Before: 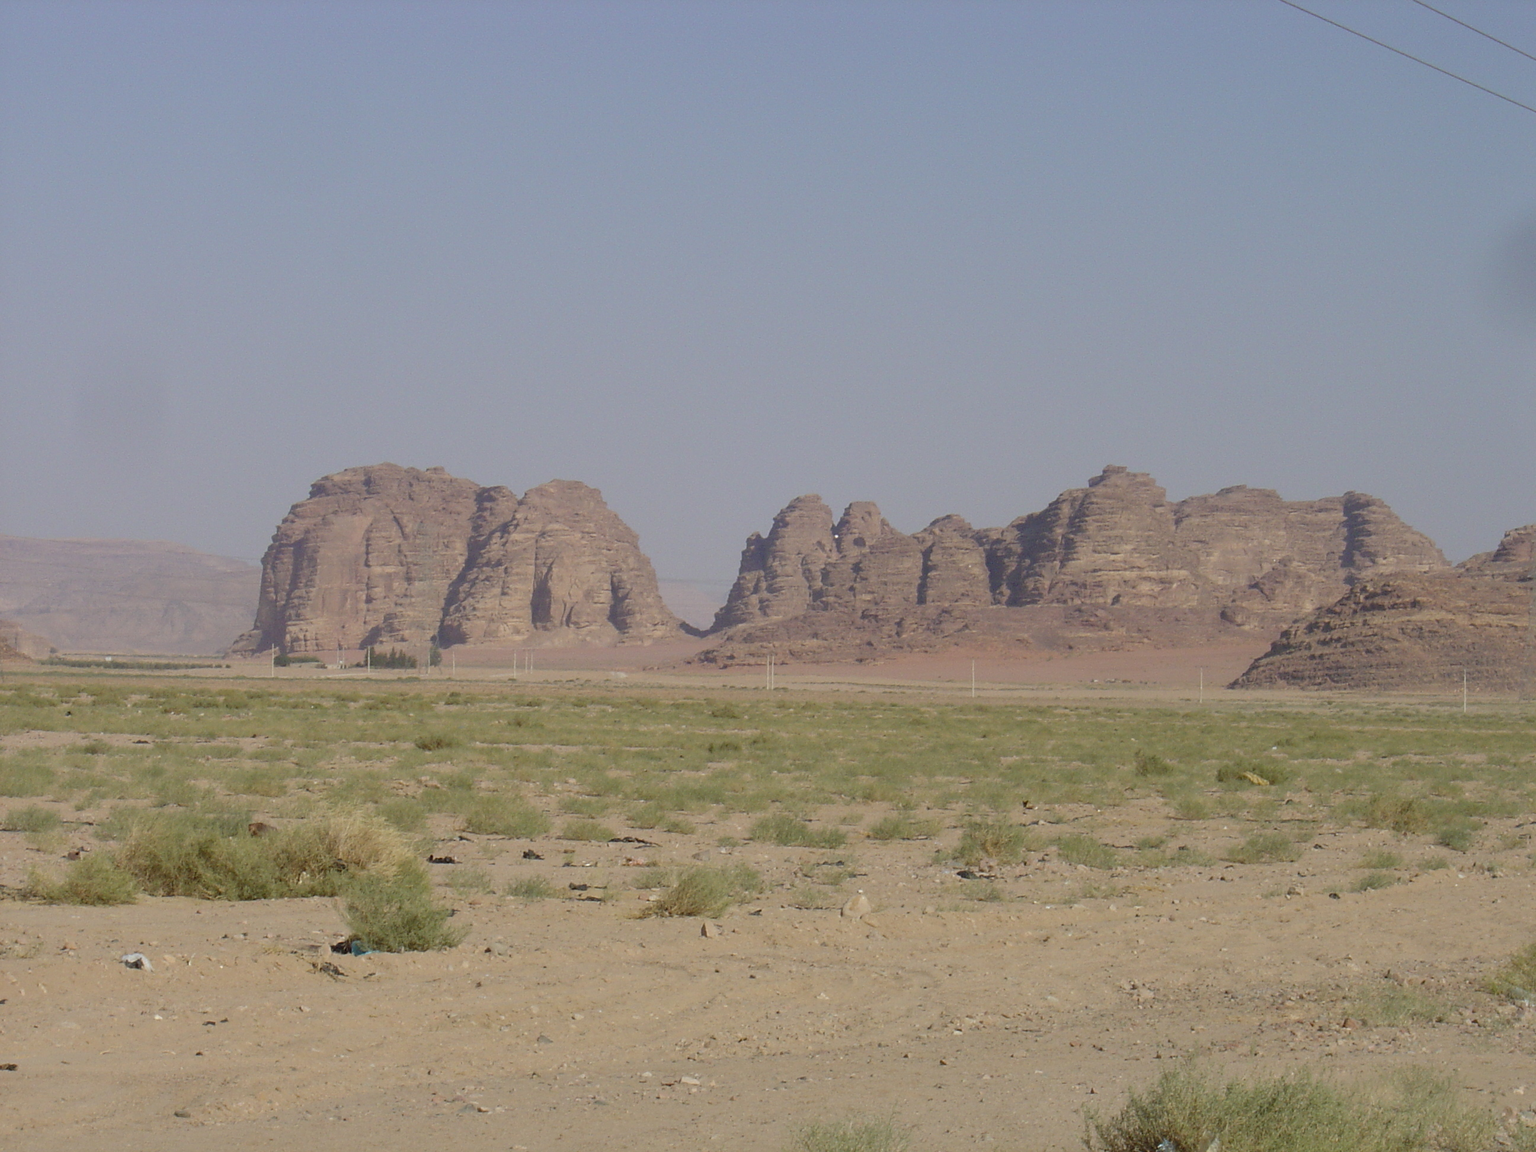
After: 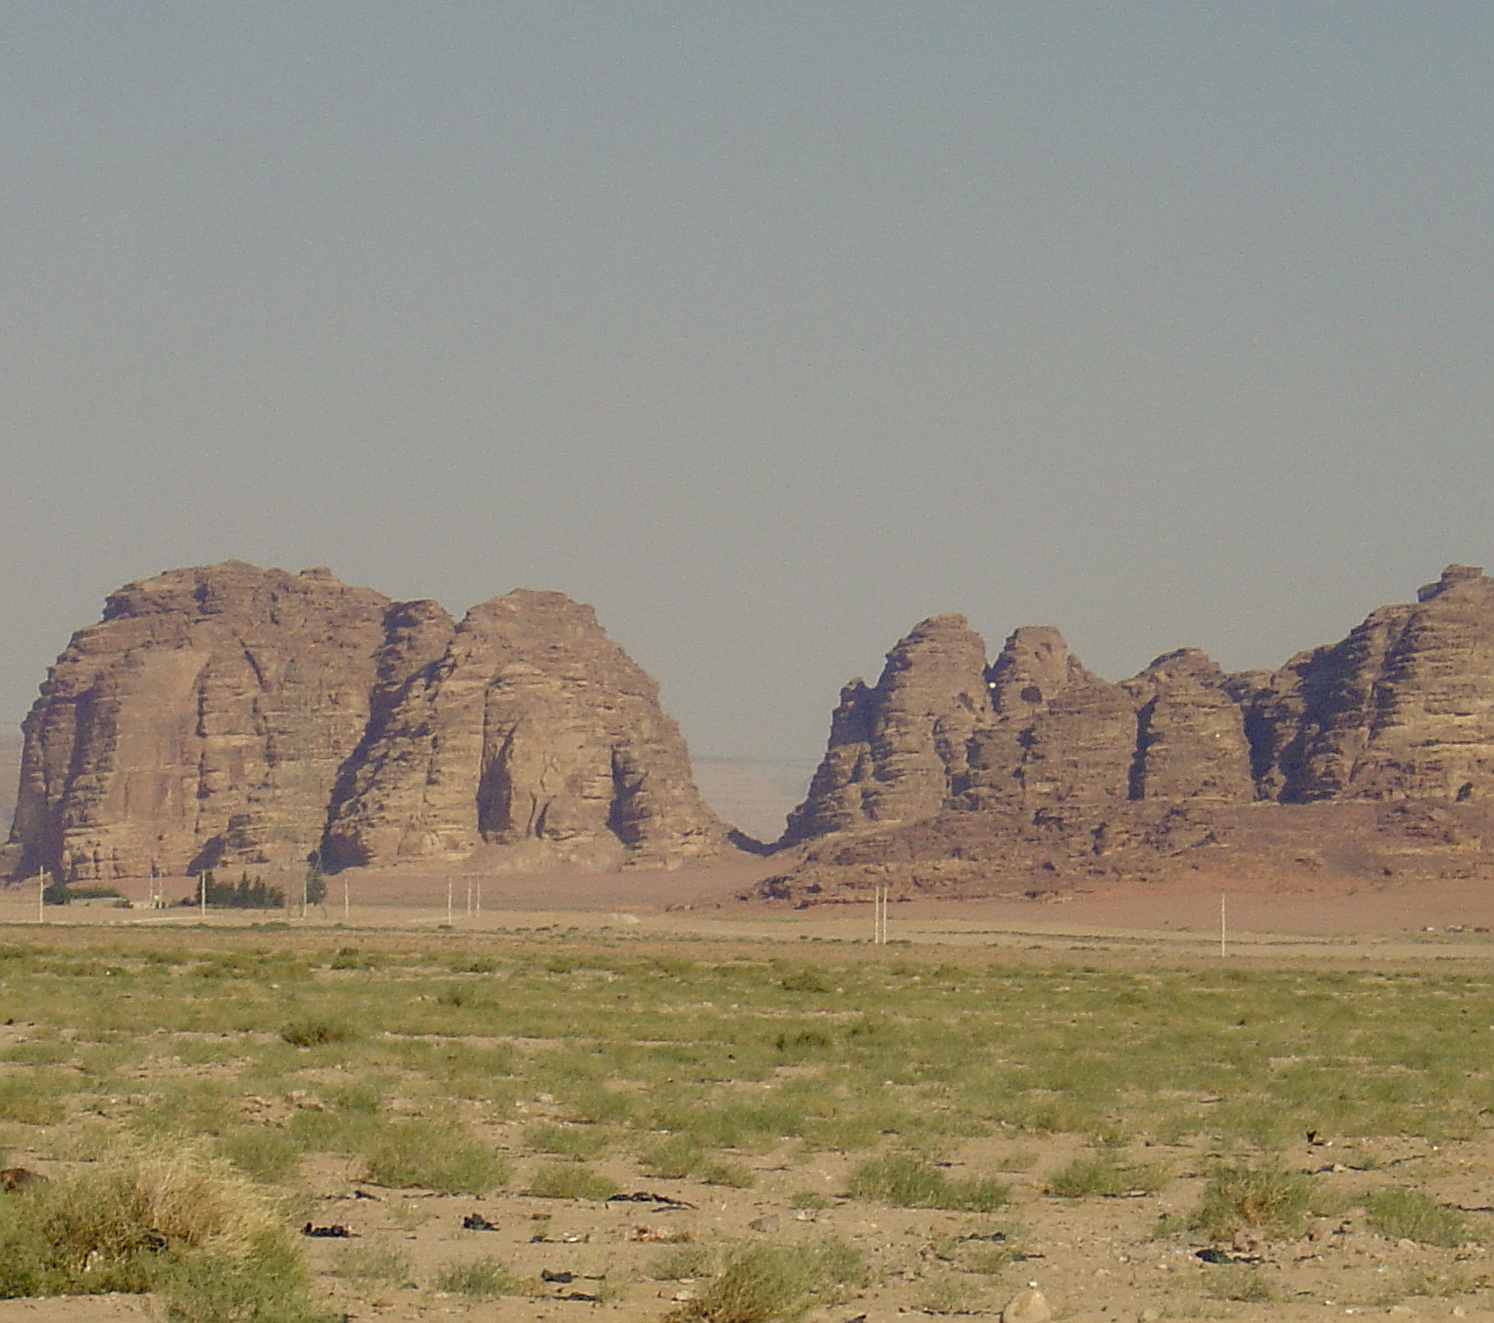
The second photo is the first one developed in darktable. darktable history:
color balance rgb: power › hue 61.72°, highlights gain › chroma 7.99%, highlights gain › hue 84.11°, global offset › chroma 0.127%, global offset › hue 254.21°, perceptual saturation grading › global saturation 20%, perceptual saturation grading › highlights -49.387%, perceptual saturation grading › shadows 26.036%, global vibrance 20%
local contrast: detail 130%
crop: left 16.191%, top 11.343%, right 26.139%, bottom 20.559%
color correction: highlights b* 0.064, saturation 1.1
sharpen: on, module defaults
